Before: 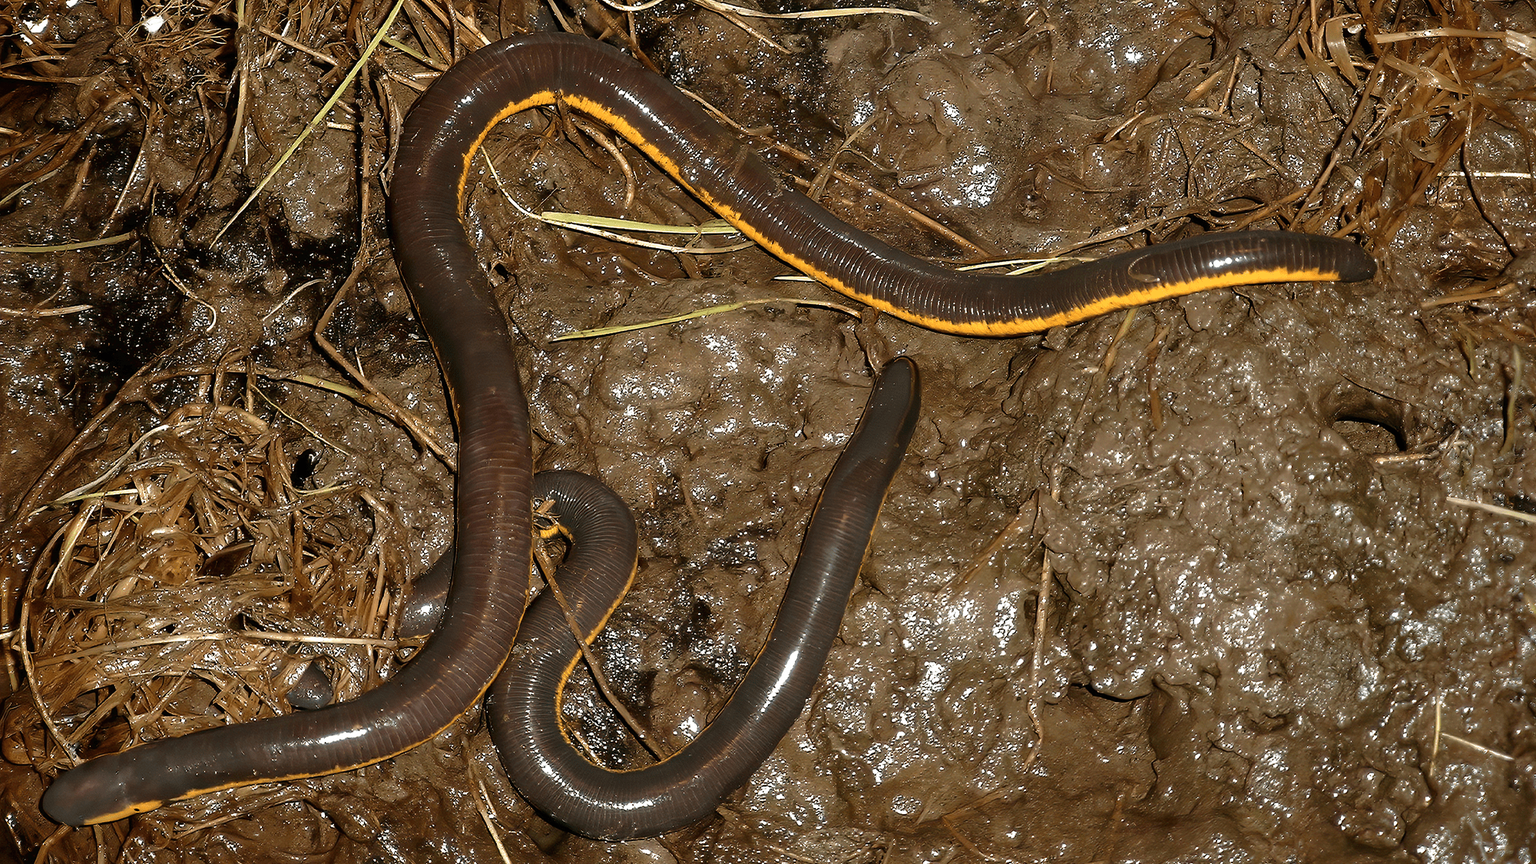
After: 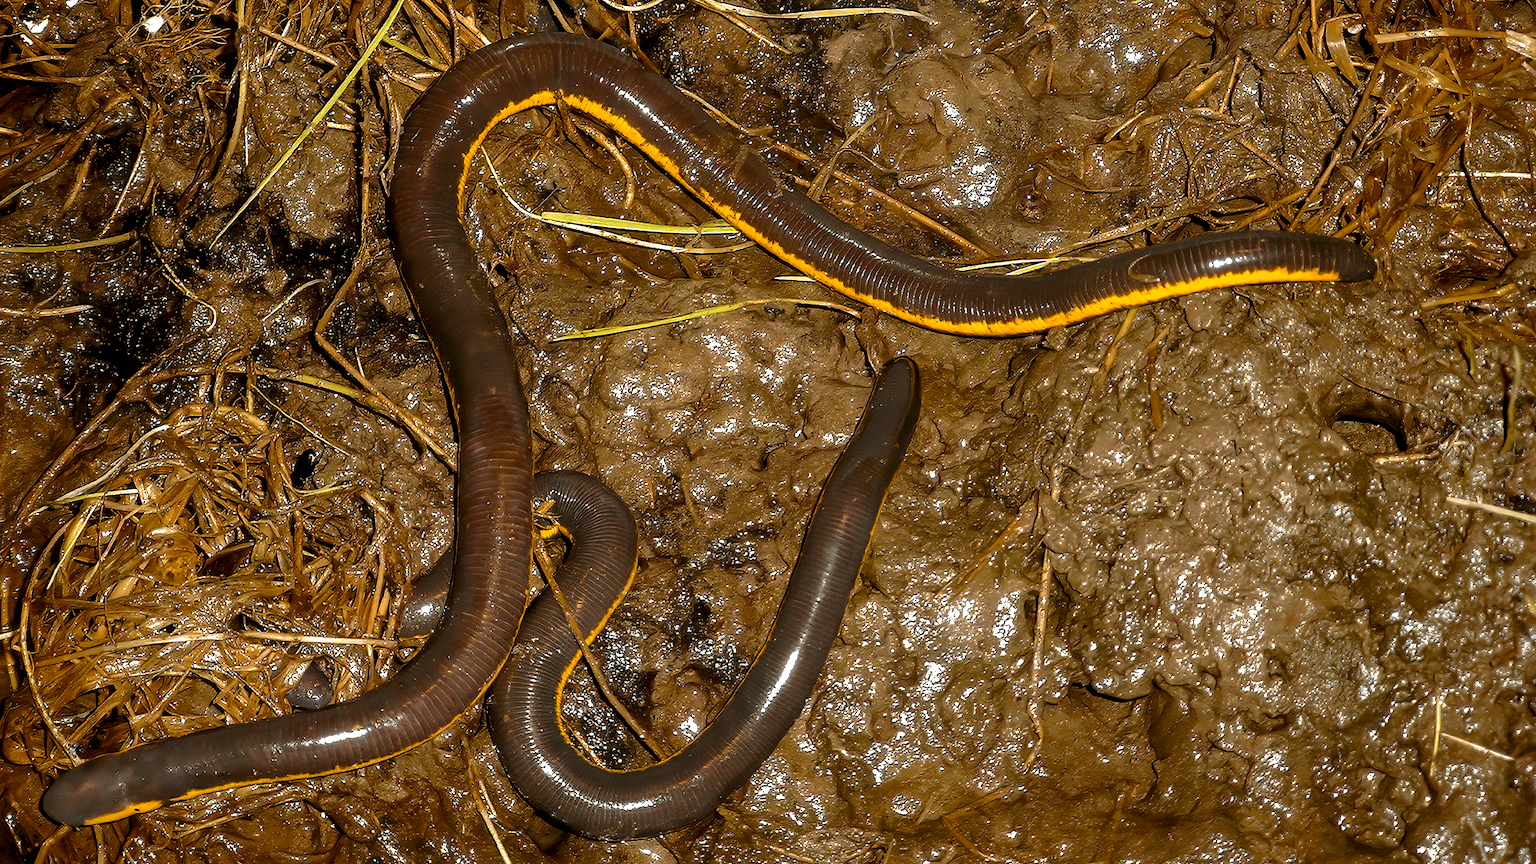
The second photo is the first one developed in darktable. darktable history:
color balance rgb: shadows lift › chroma 1.045%, shadows lift › hue 241.05°, power › luminance 0.981%, power › chroma 0.428%, power › hue 31.94°, highlights gain › luminance 14.663%, perceptual saturation grading › global saturation 35.686%
local contrast: on, module defaults
